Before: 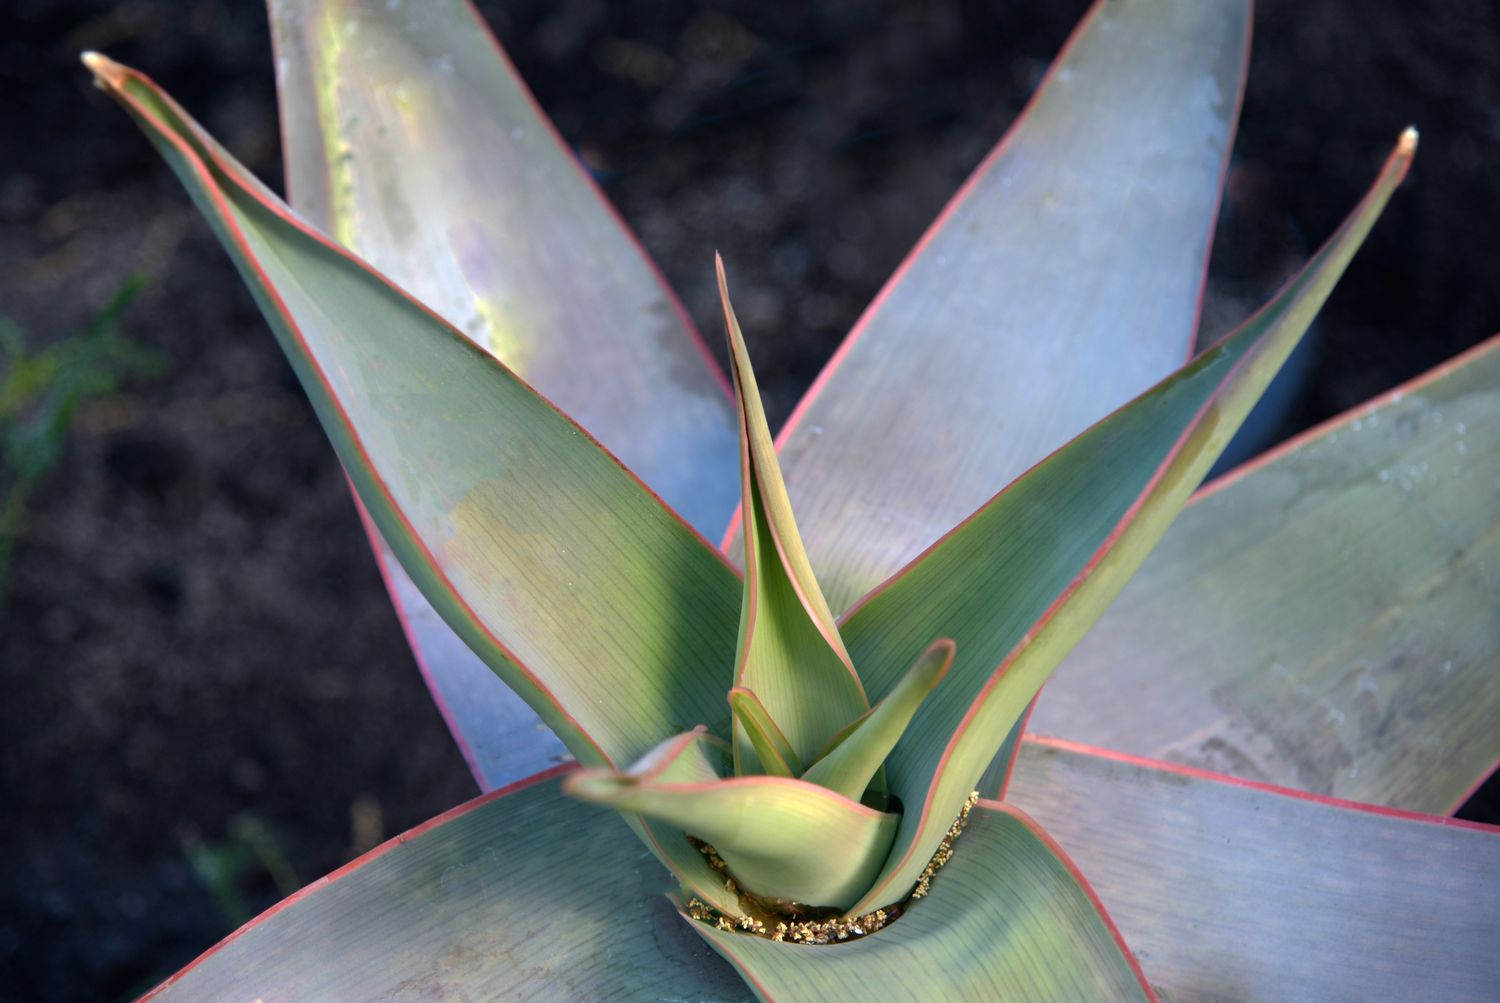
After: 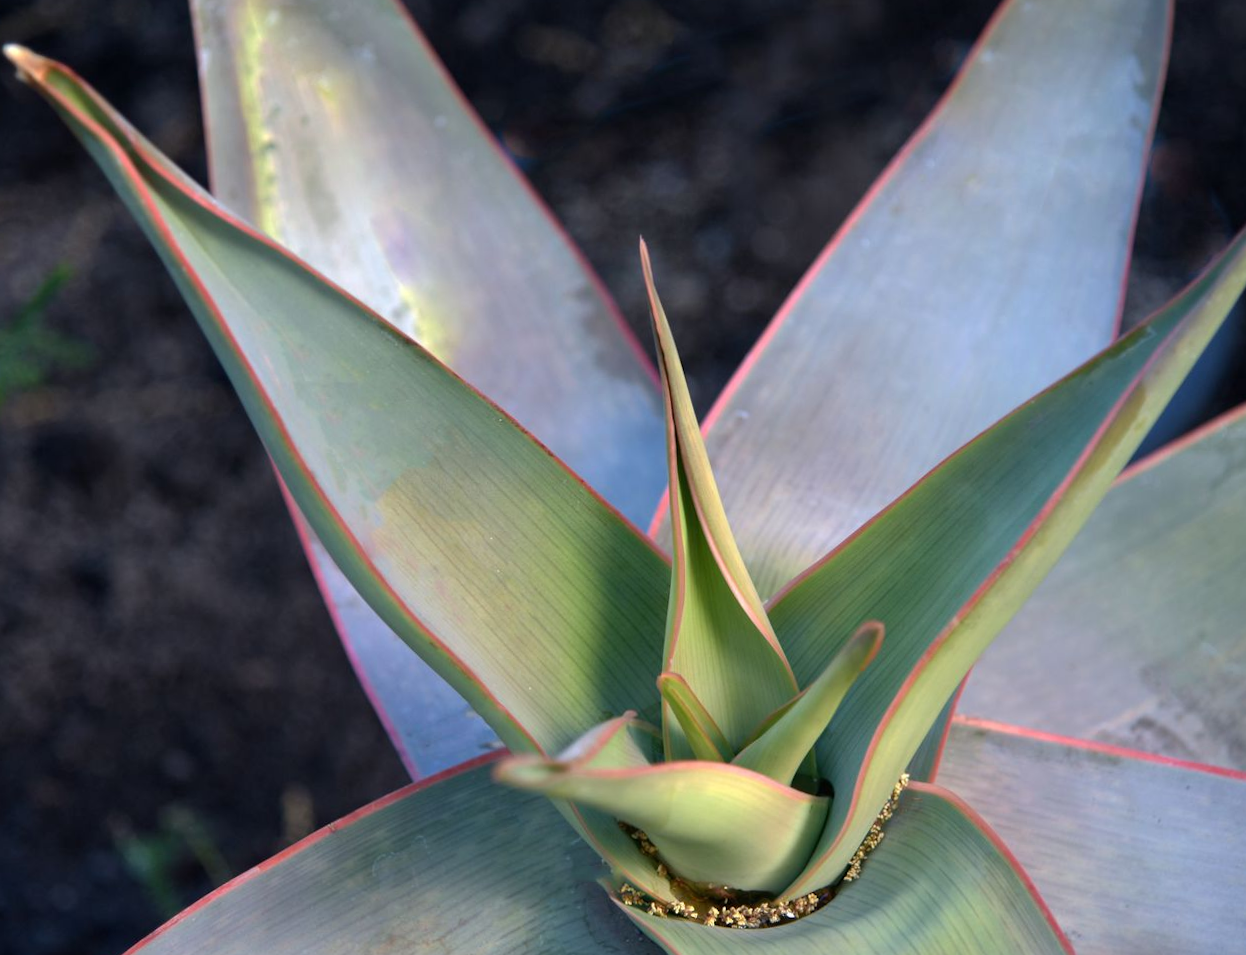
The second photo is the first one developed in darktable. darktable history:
crop and rotate: angle 0.655°, left 4.114%, top 0.736%, right 11.352%, bottom 2.376%
